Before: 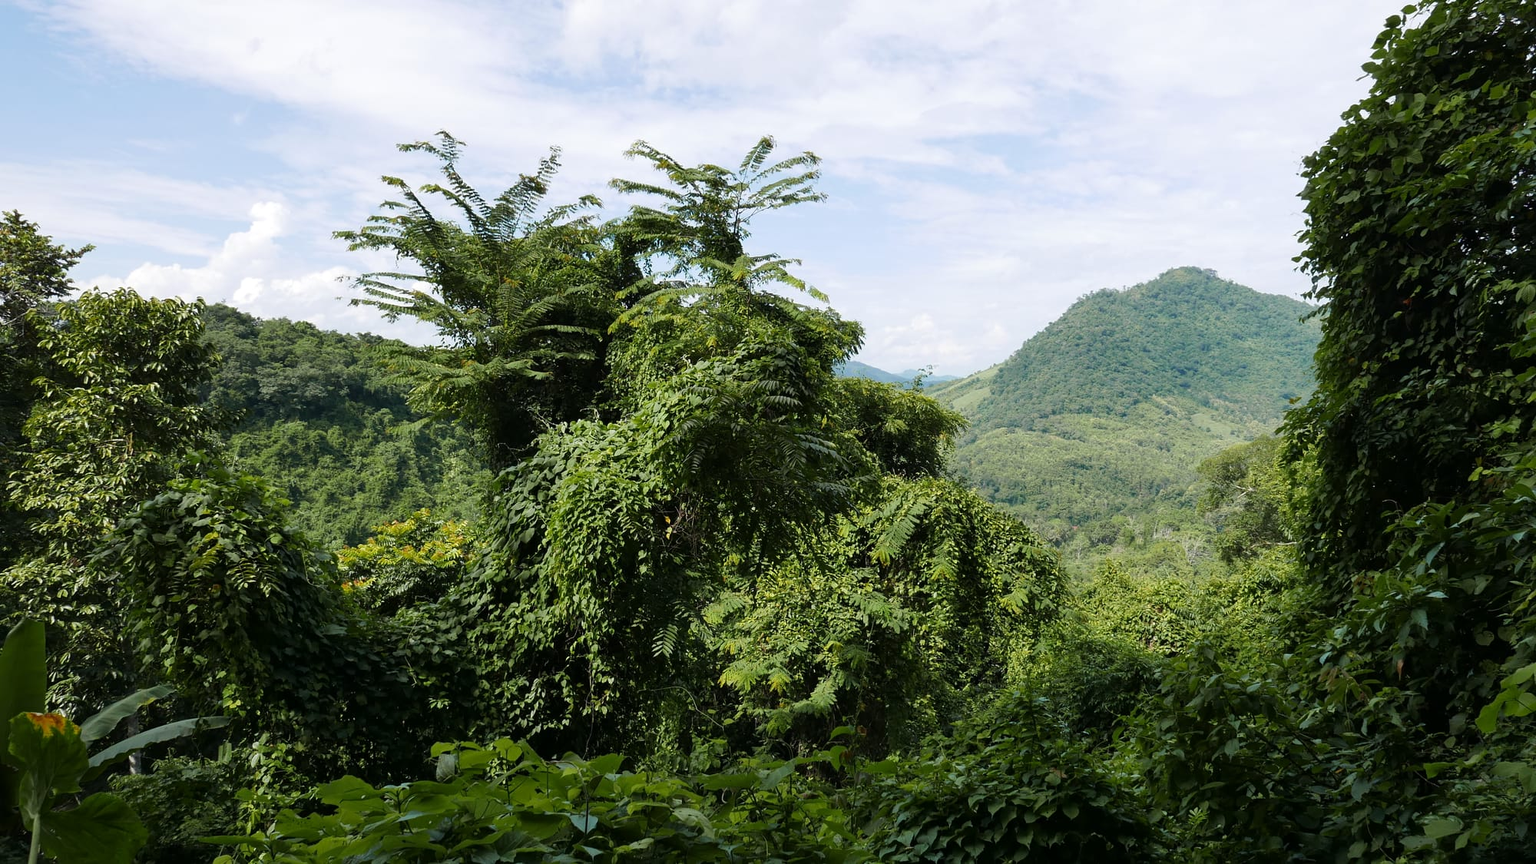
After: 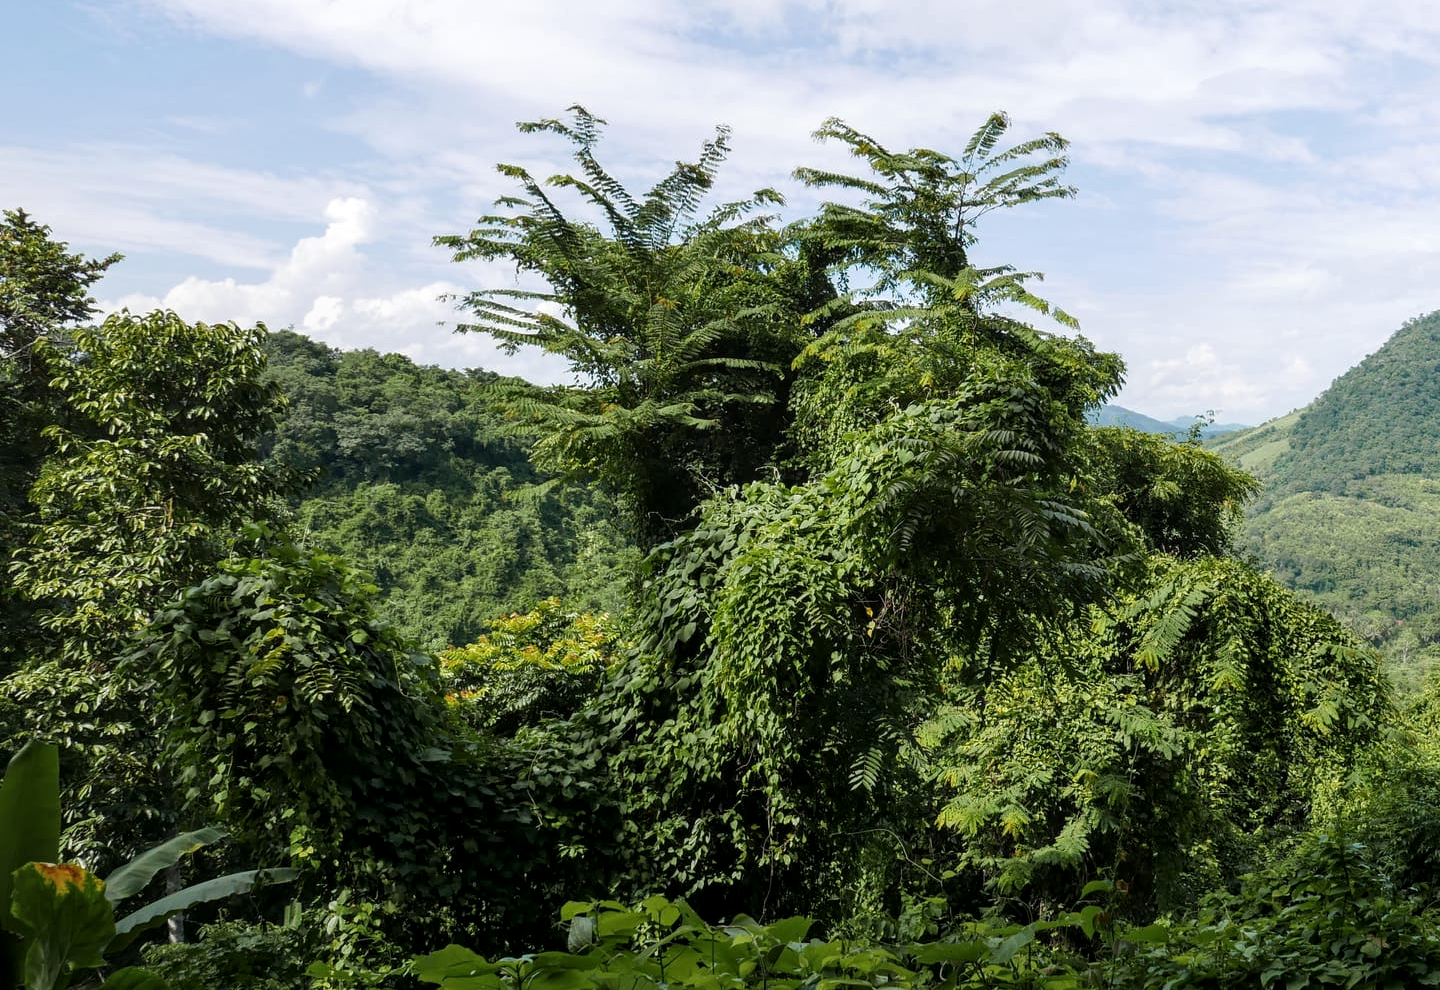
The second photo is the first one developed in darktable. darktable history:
crop: top 5.803%, right 27.864%, bottom 5.804%
local contrast: on, module defaults
